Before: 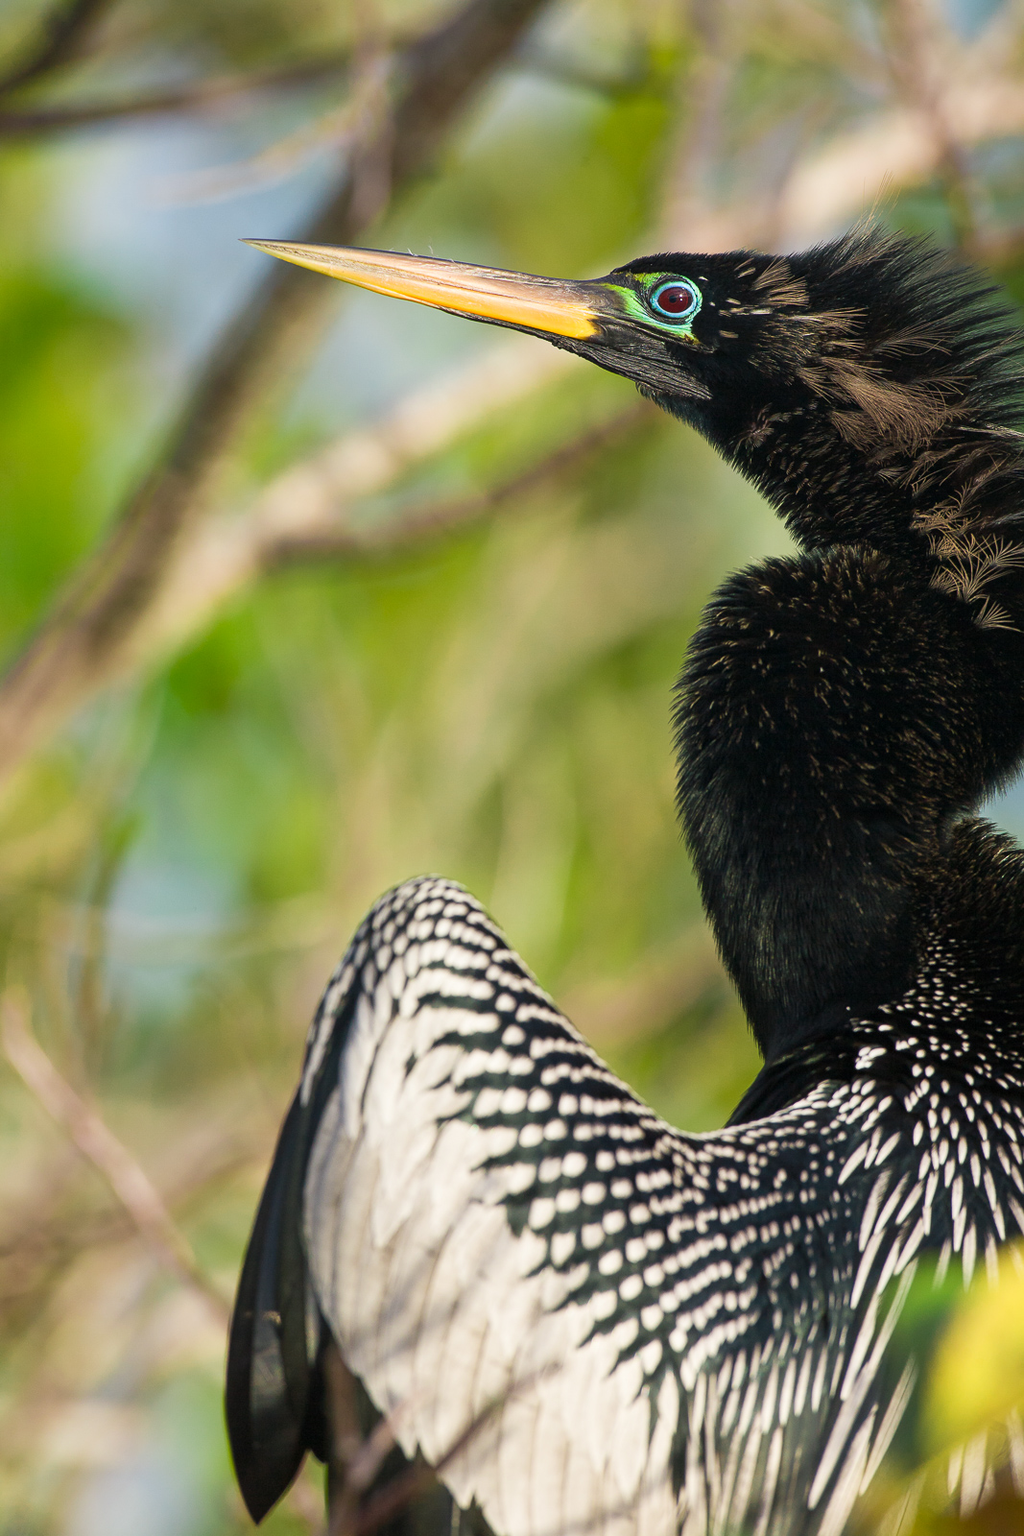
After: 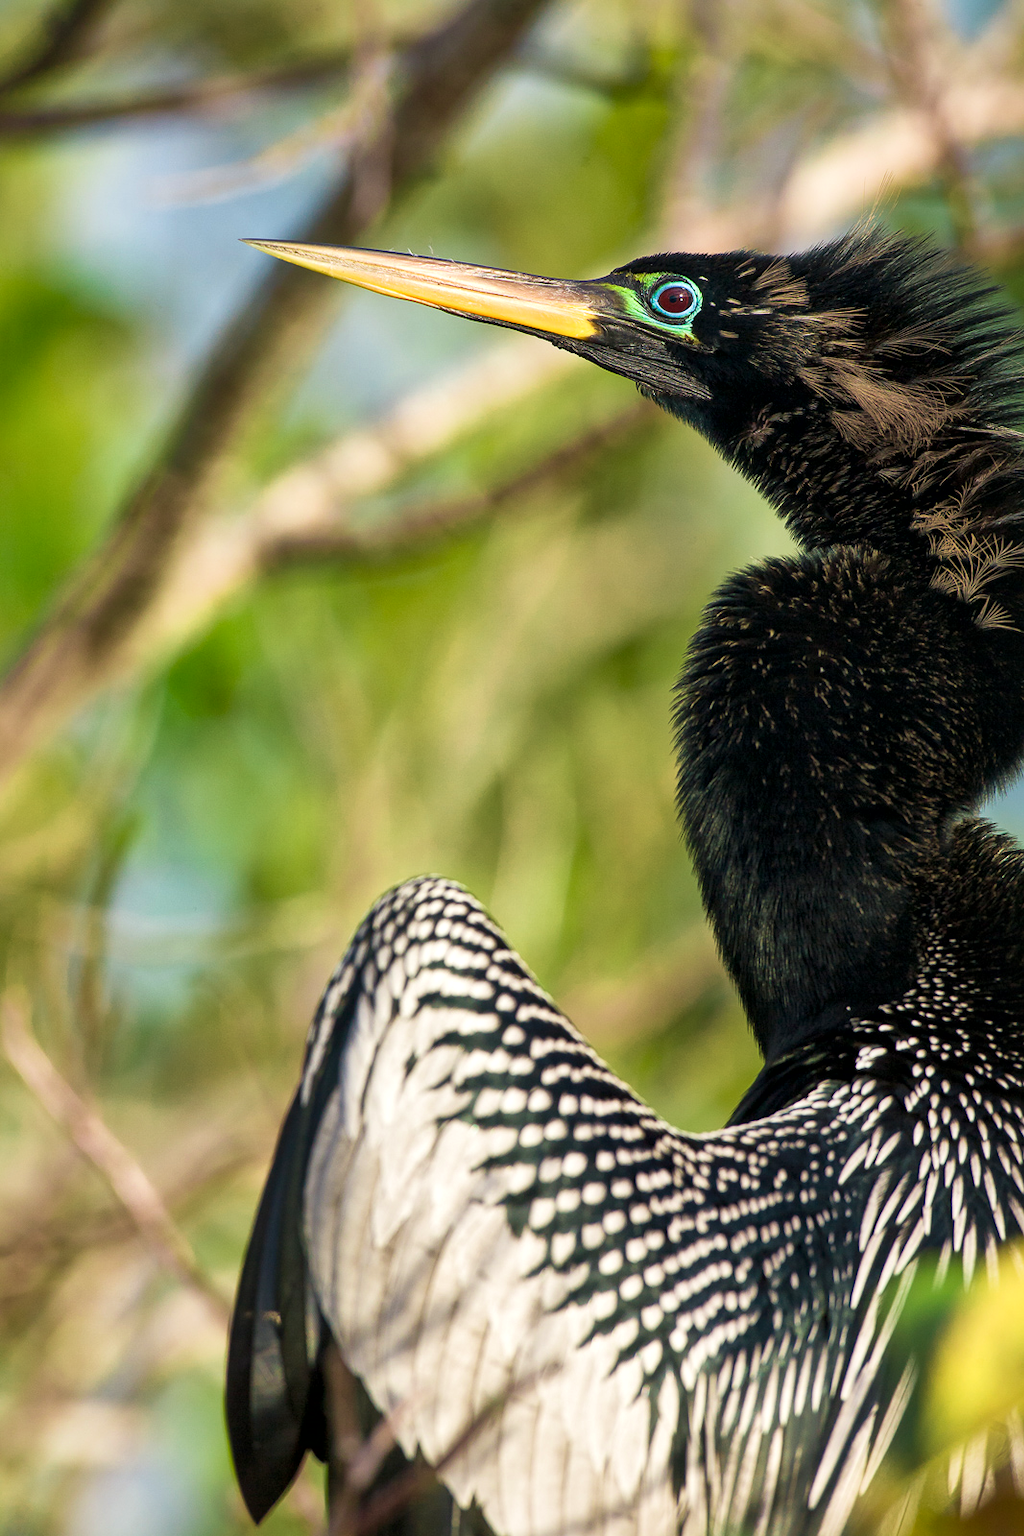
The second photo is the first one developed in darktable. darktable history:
local contrast: mode bilateral grid, contrast 20, coarseness 50, detail 159%, midtone range 0.2
velvia: on, module defaults
